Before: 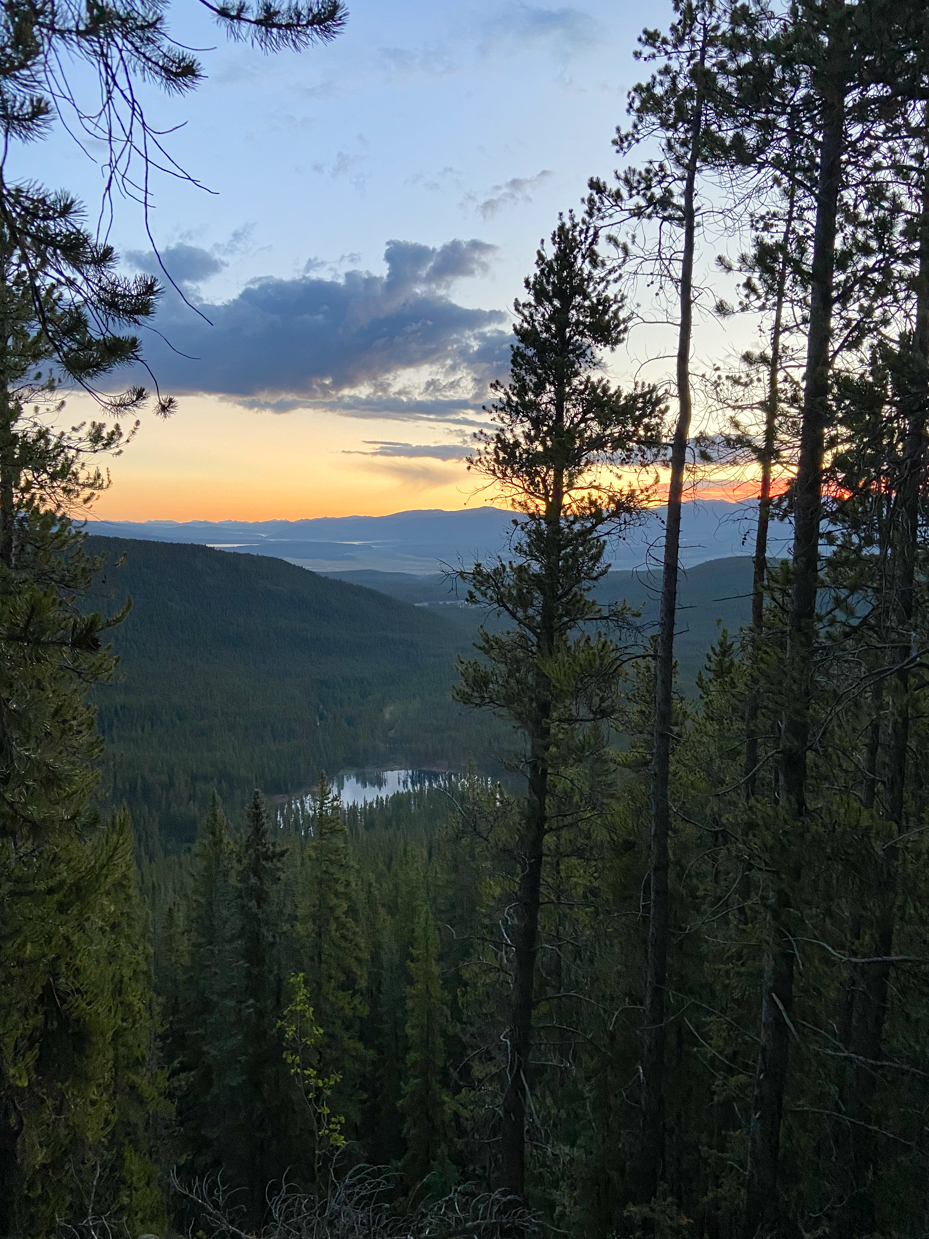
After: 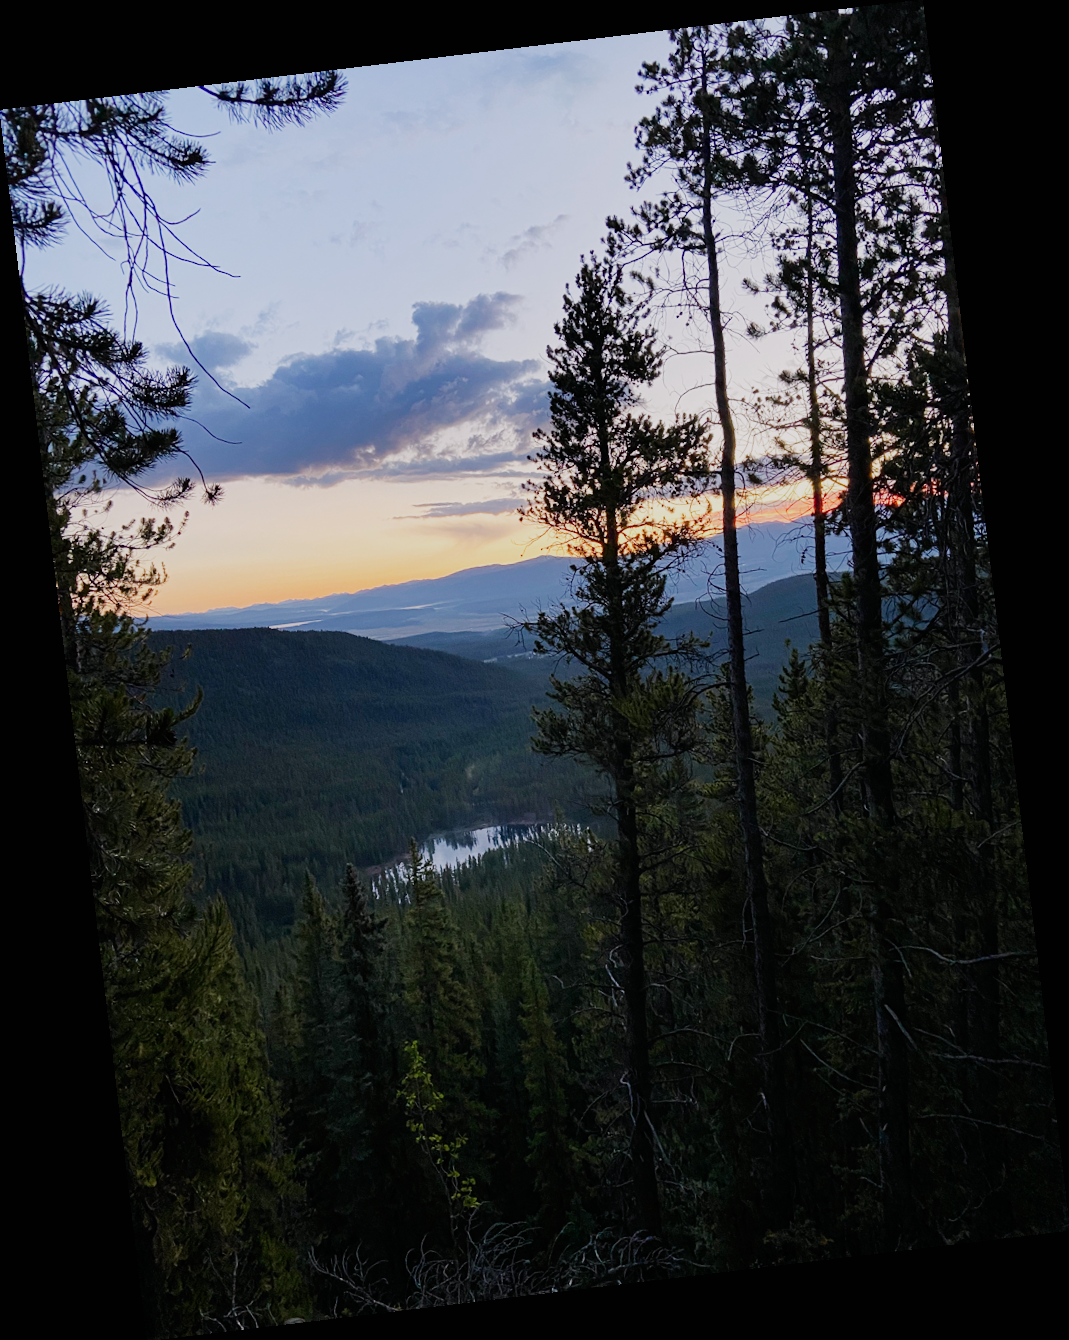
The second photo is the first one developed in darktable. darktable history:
white balance: red 1.05, blue 1.072
sigmoid: skew -0.2, preserve hue 0%, red attenuation 0.1, red rotation 0.035, green attenuation 0.1, green rotation -0.017, blue attenuation 0.15, blue rotation -0.052, base primaries Rec2020
rotate and perspective: rotation -6.83°, automatic cropping off
